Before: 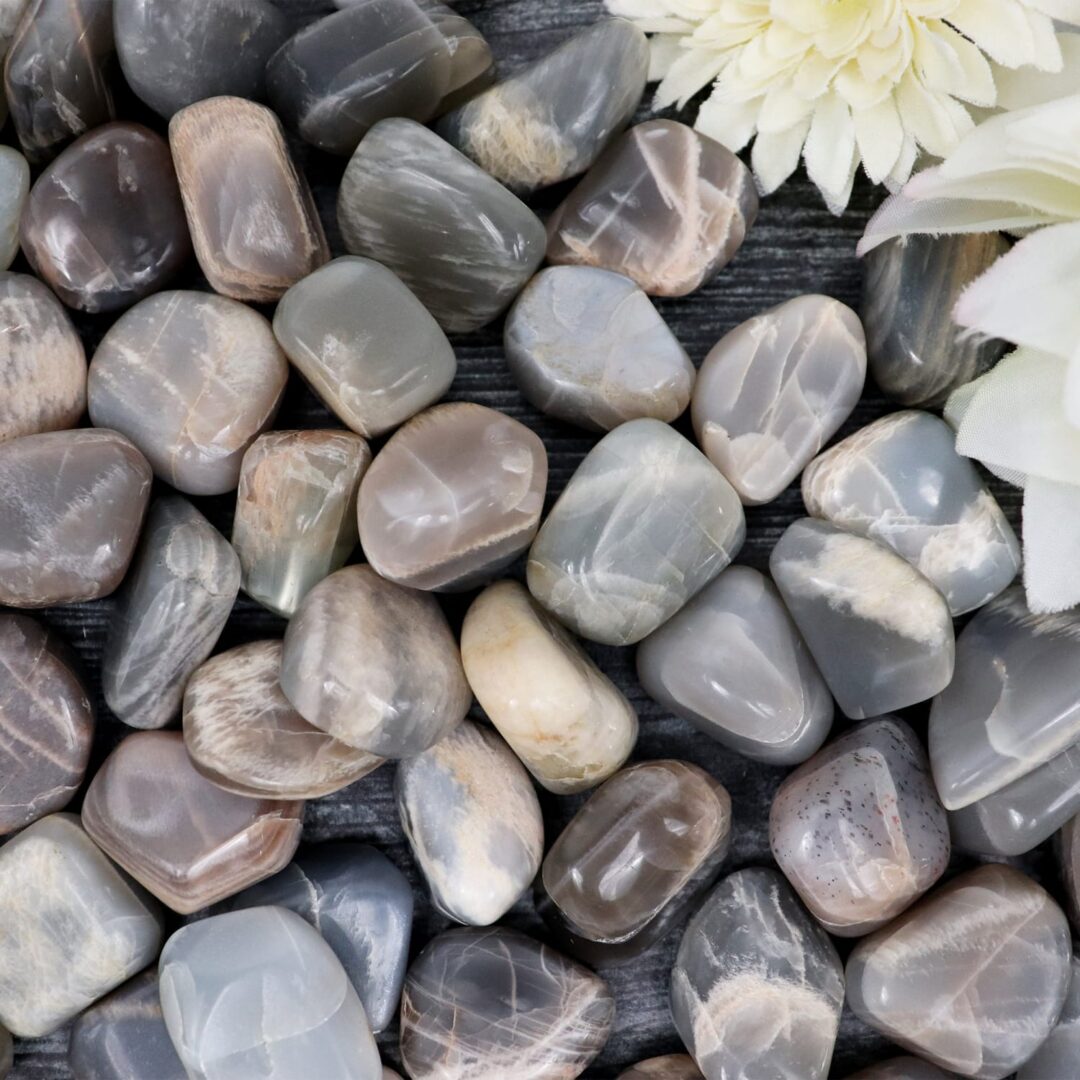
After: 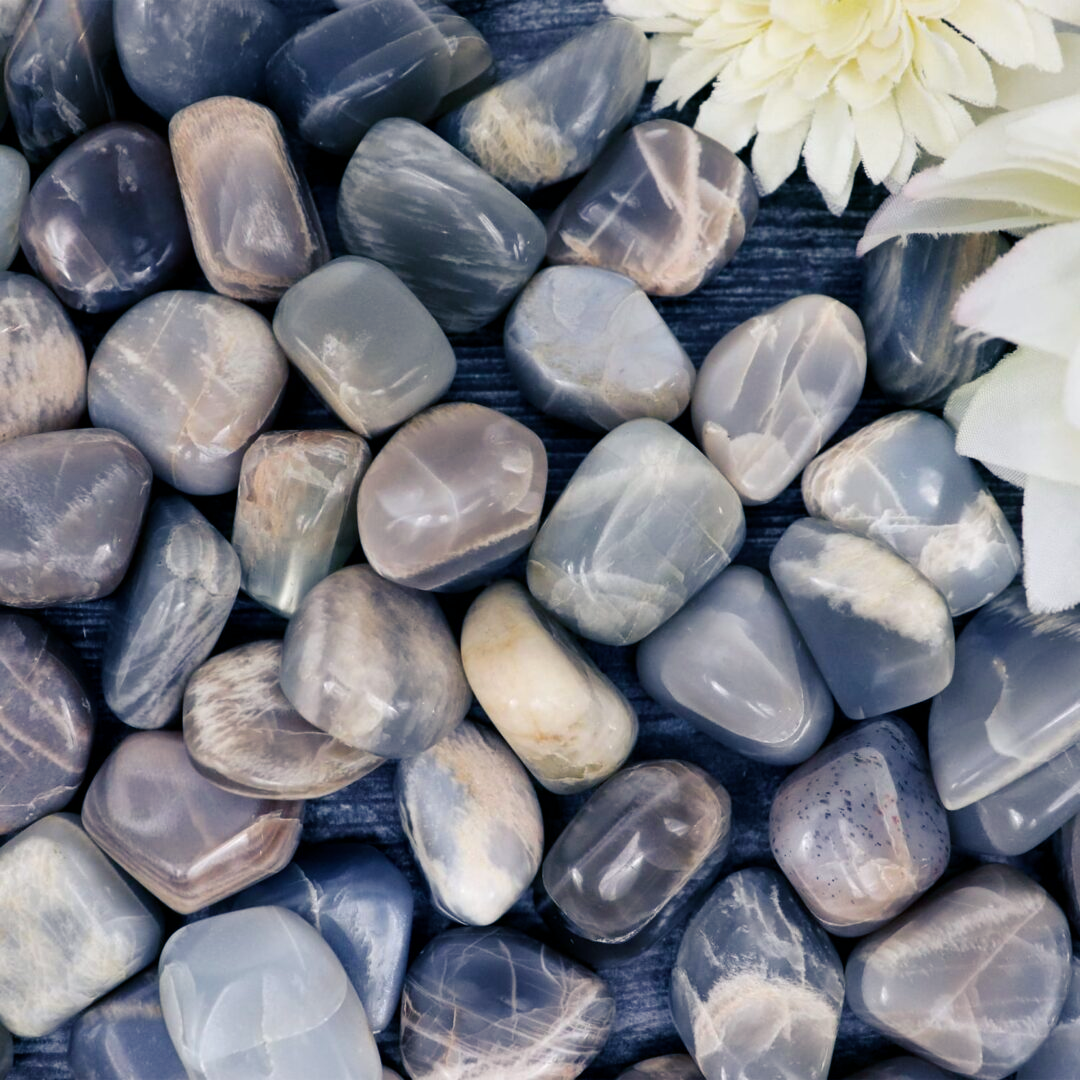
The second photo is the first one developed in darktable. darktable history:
color balance rgb: shadows lift › luminance -40.959%, shadows lift › chroma 14.283%, shadows lift › hue 259.49°, perceptual saturation grading › global saturation 10.518%
